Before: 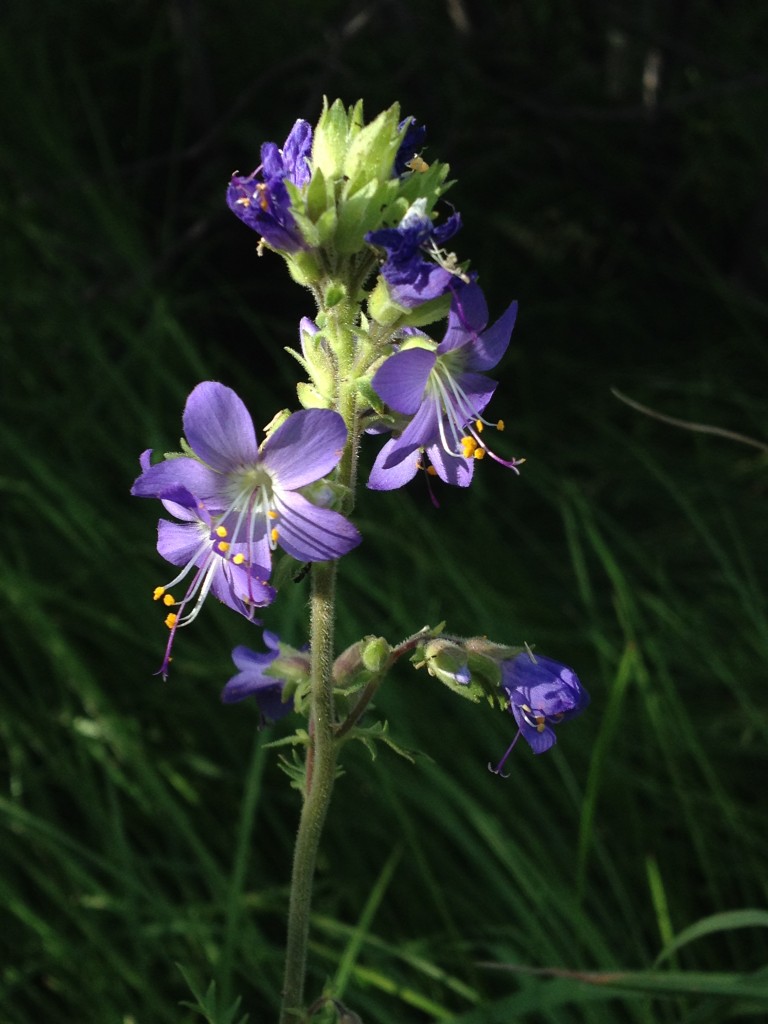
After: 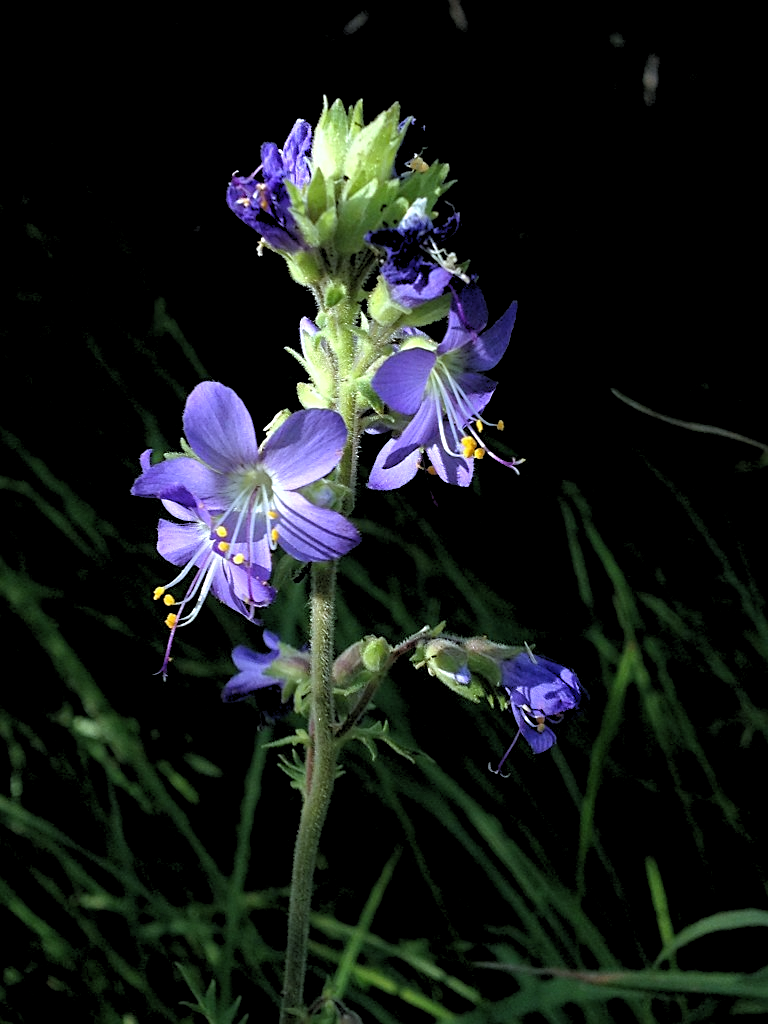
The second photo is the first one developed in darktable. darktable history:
rgb levels: levels [[0.013, 0.434, 0.89], [0, 0.5, 1], [0, 0.5, 1]]
white balance: red 0.926, green 1.003, blue 1.133
sharpen: on, module defaults
